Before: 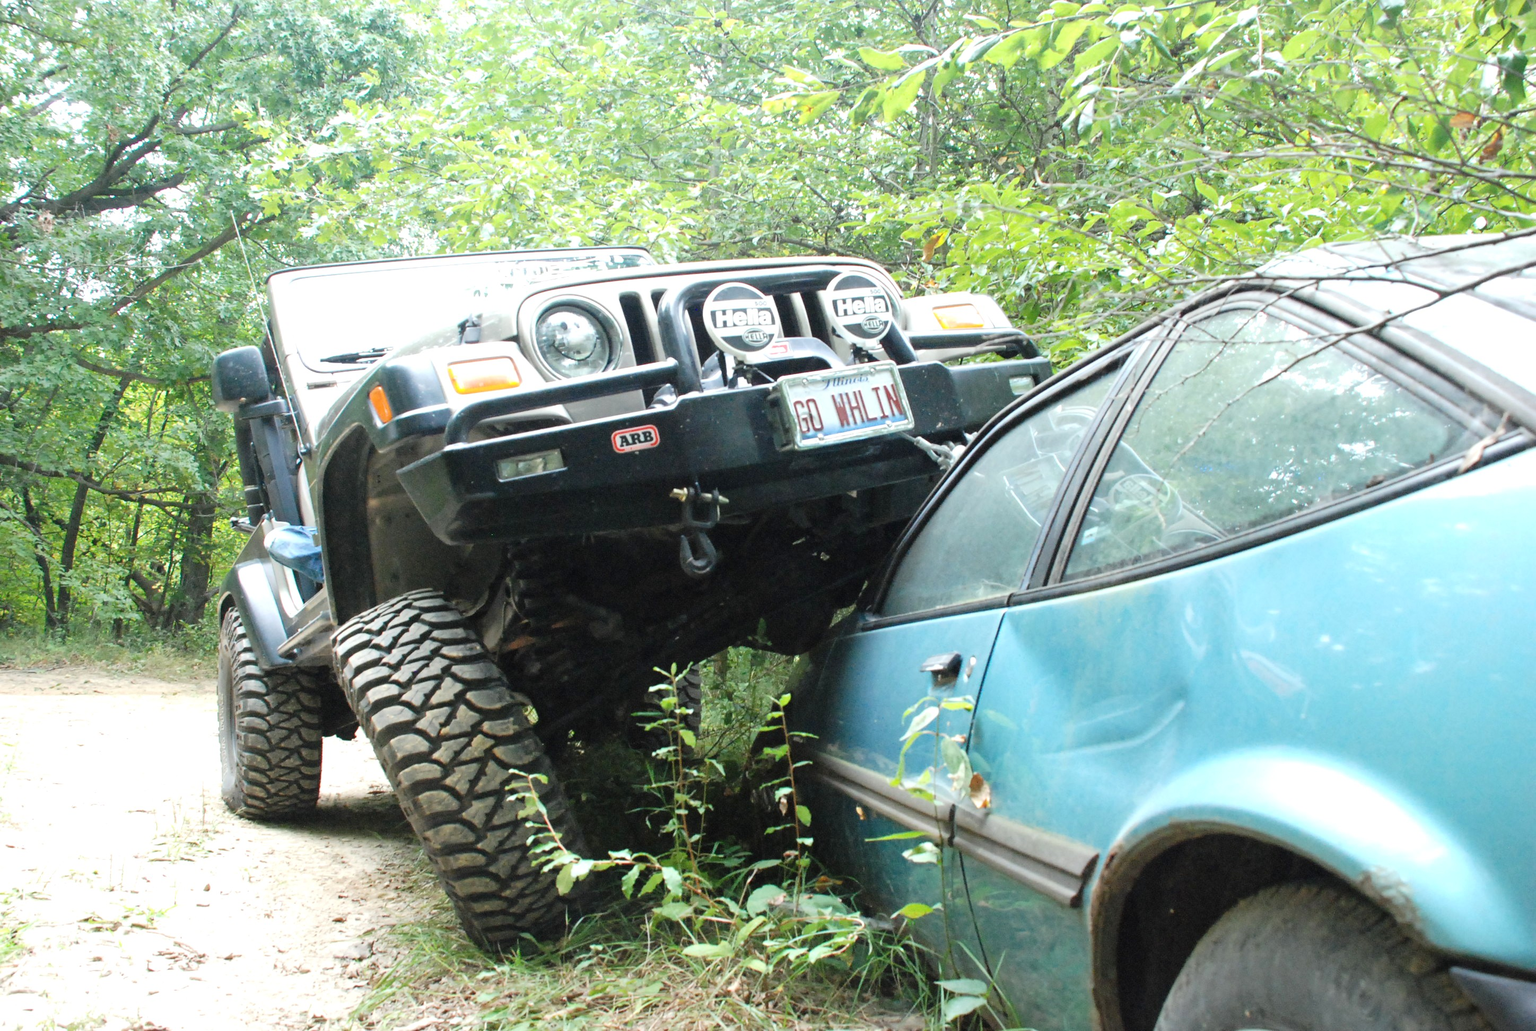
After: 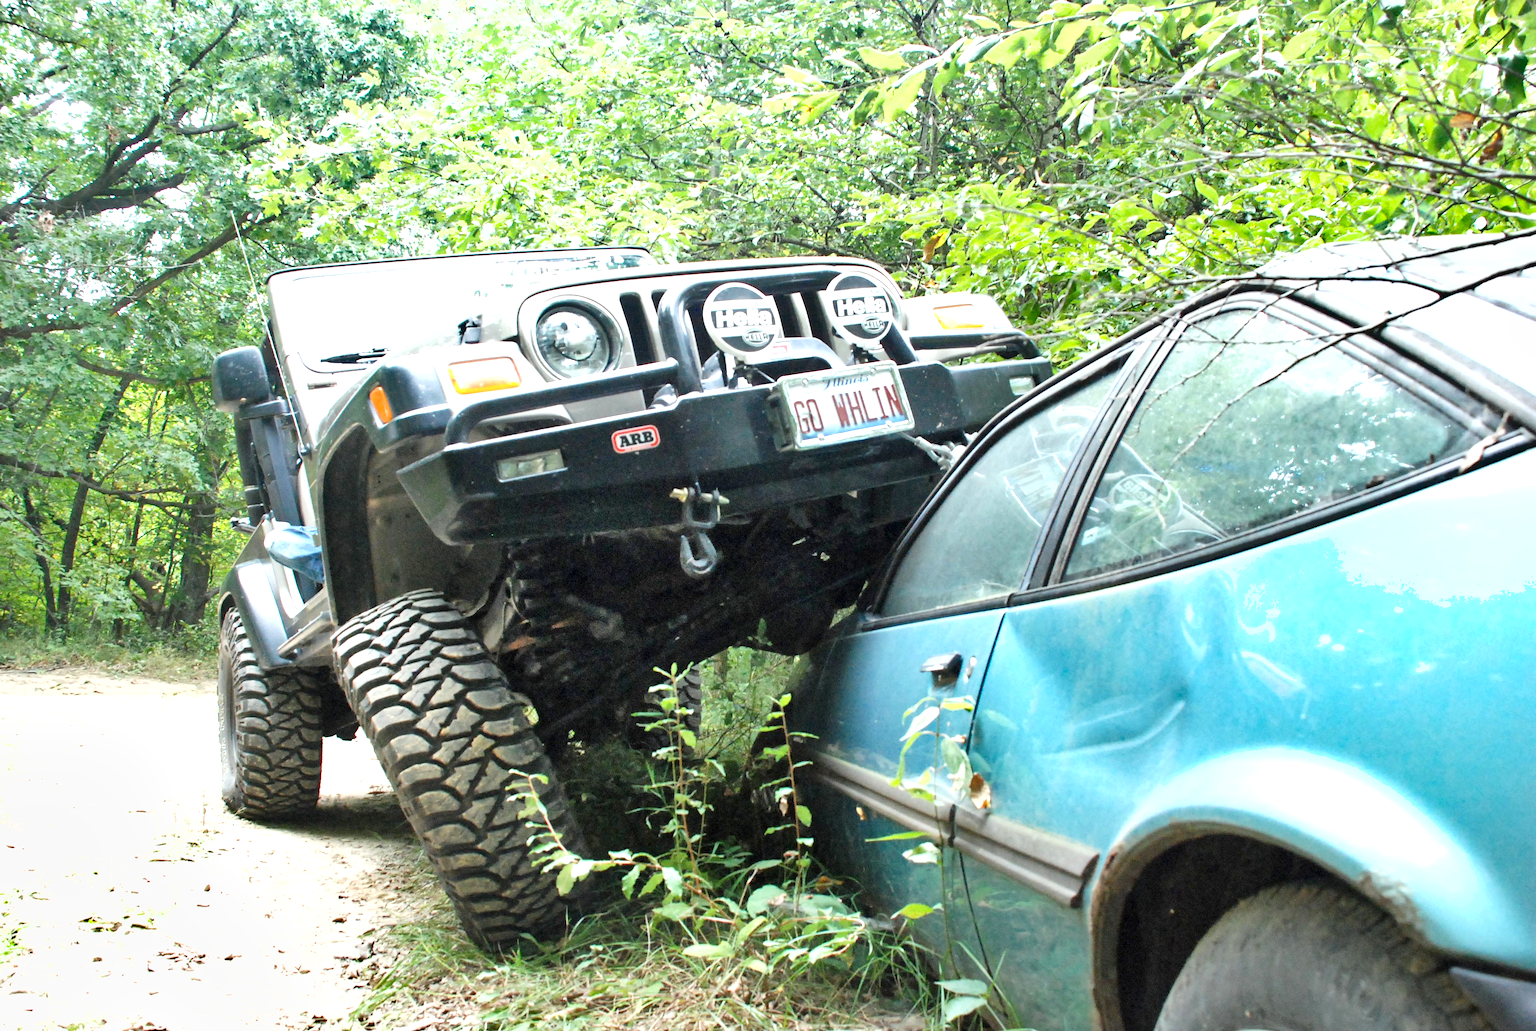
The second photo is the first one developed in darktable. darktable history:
exposure: black level correction 0.003, exposure 0.386 EV, compensate highlight preservation false
shadows and highlights: shadows 58.55, soften with gaussian
